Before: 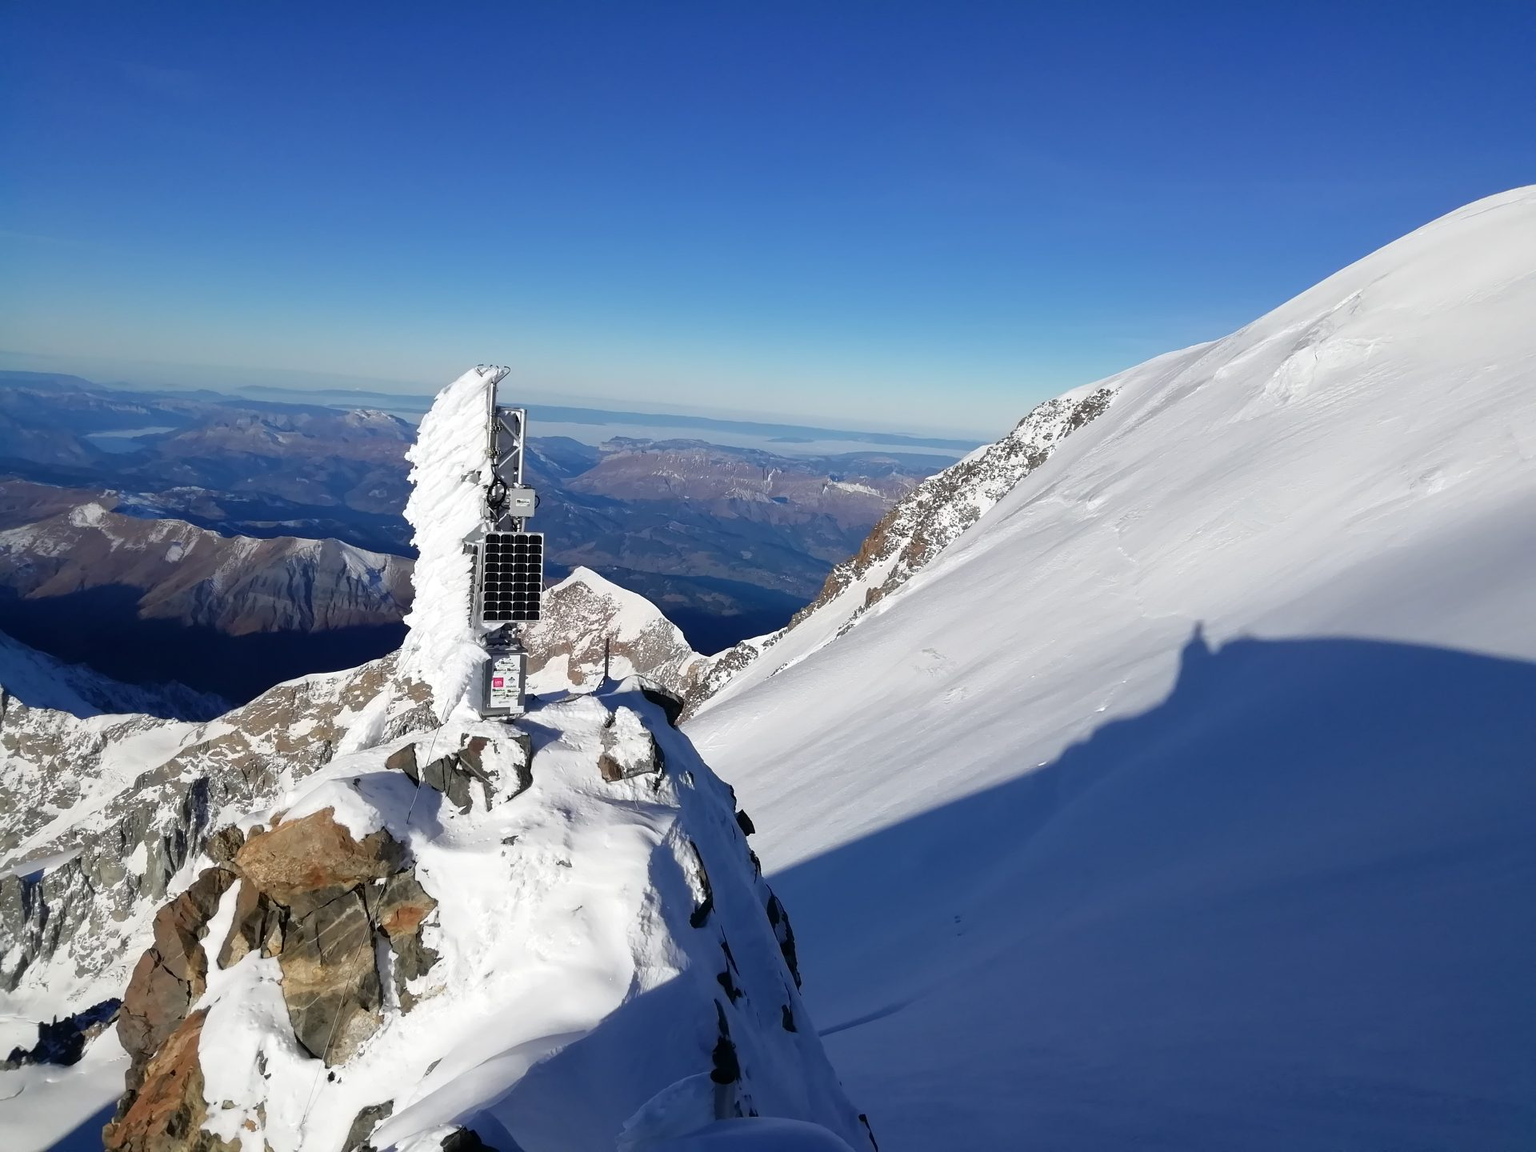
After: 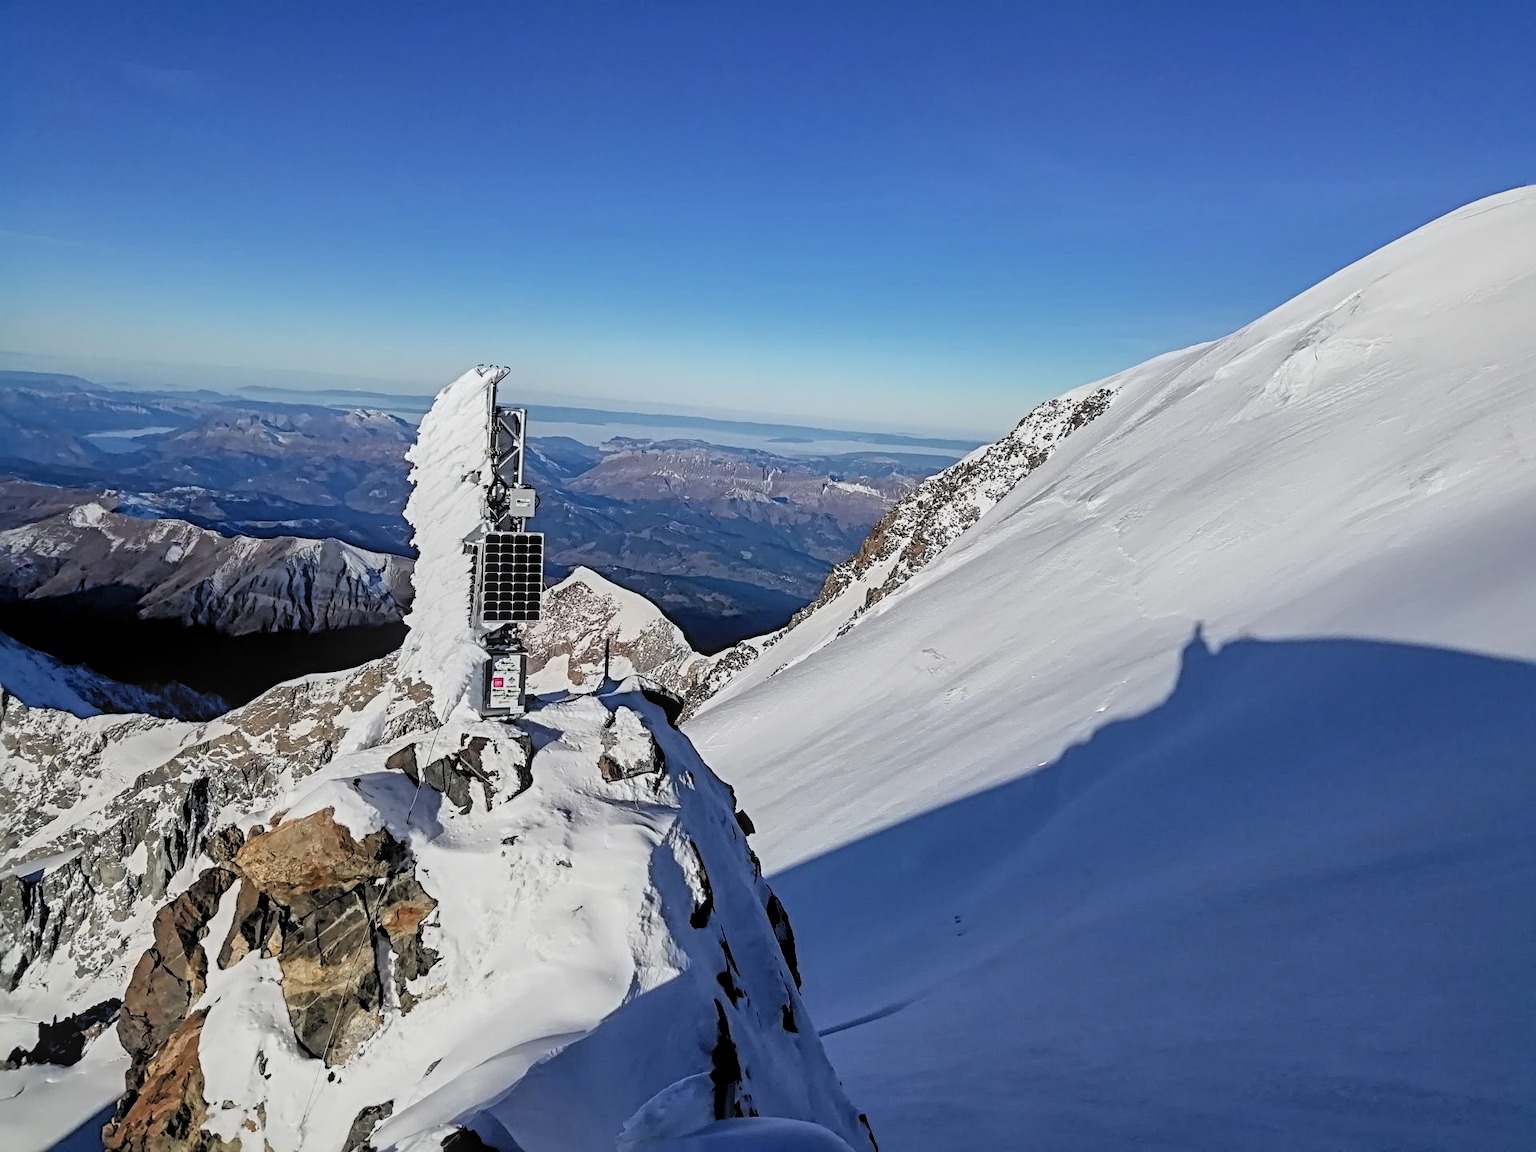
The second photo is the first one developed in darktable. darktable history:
local contrast: highlights 53%, shadows 51%, detail 130%, midtone range 0.445
sharpen: radius 4.887
shadows and highlights: on, module defaults
filmic rgb: black relative exposure -5.04 EV, white relative exposure 3.97 EV, hardness 2.88, contrast 1.387, highlights saturation mix -20.81%, color science v6 (2022)
